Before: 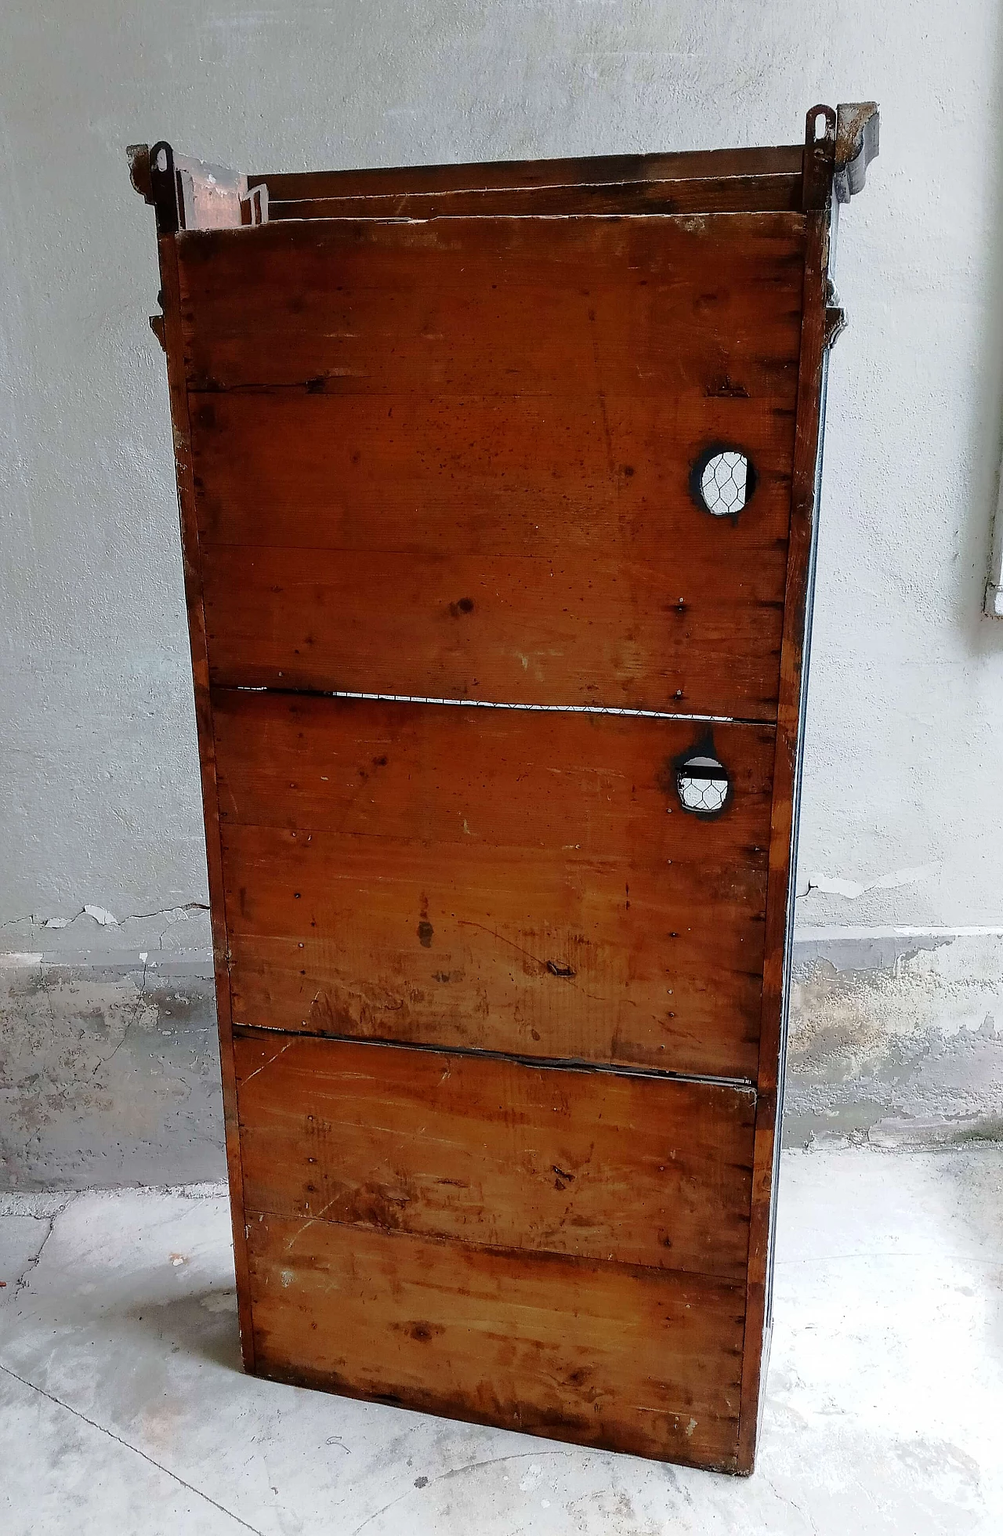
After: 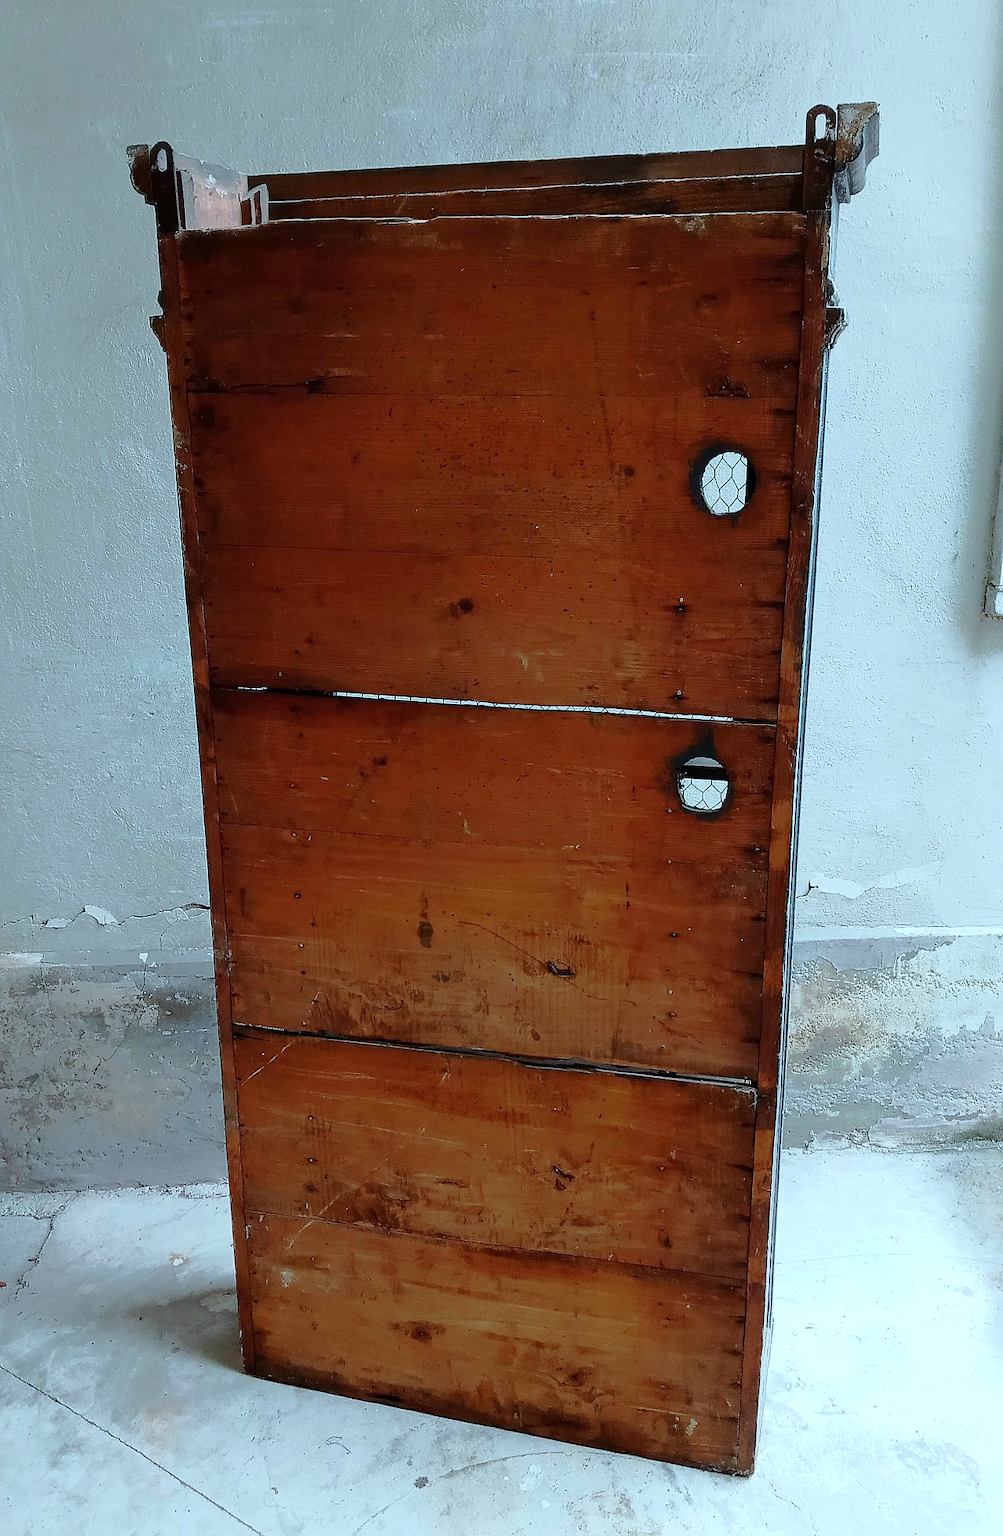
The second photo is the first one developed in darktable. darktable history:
color correction: highlights a* -10.29, highlights b* -10.33
